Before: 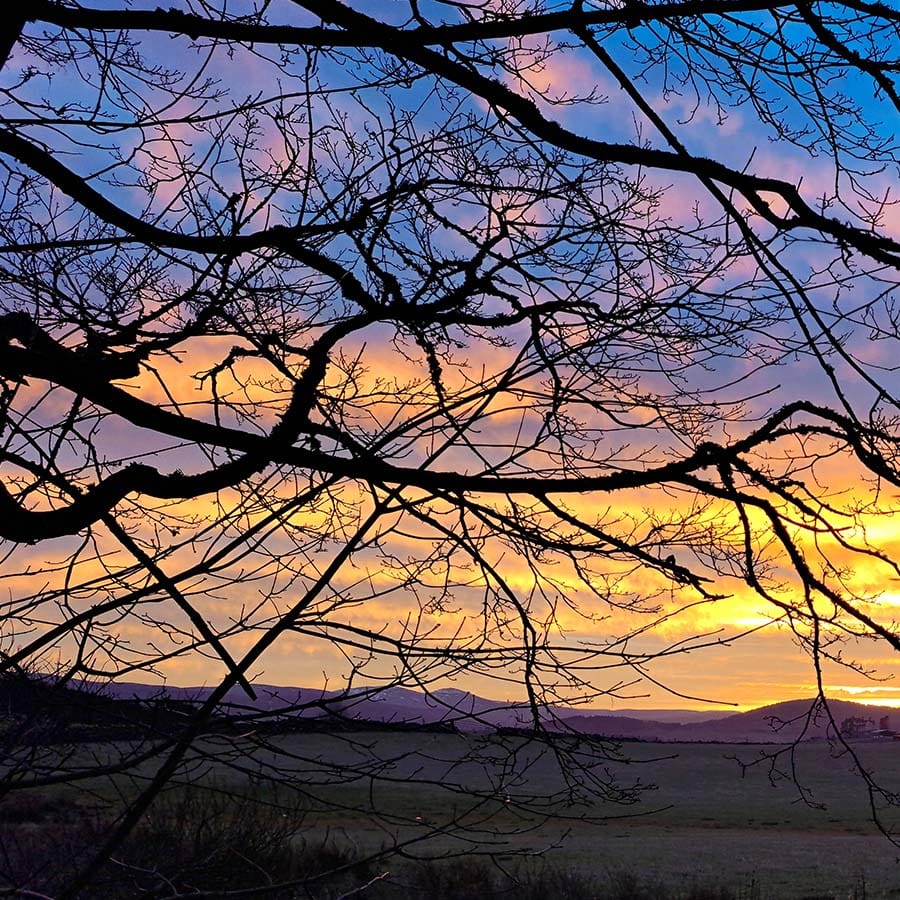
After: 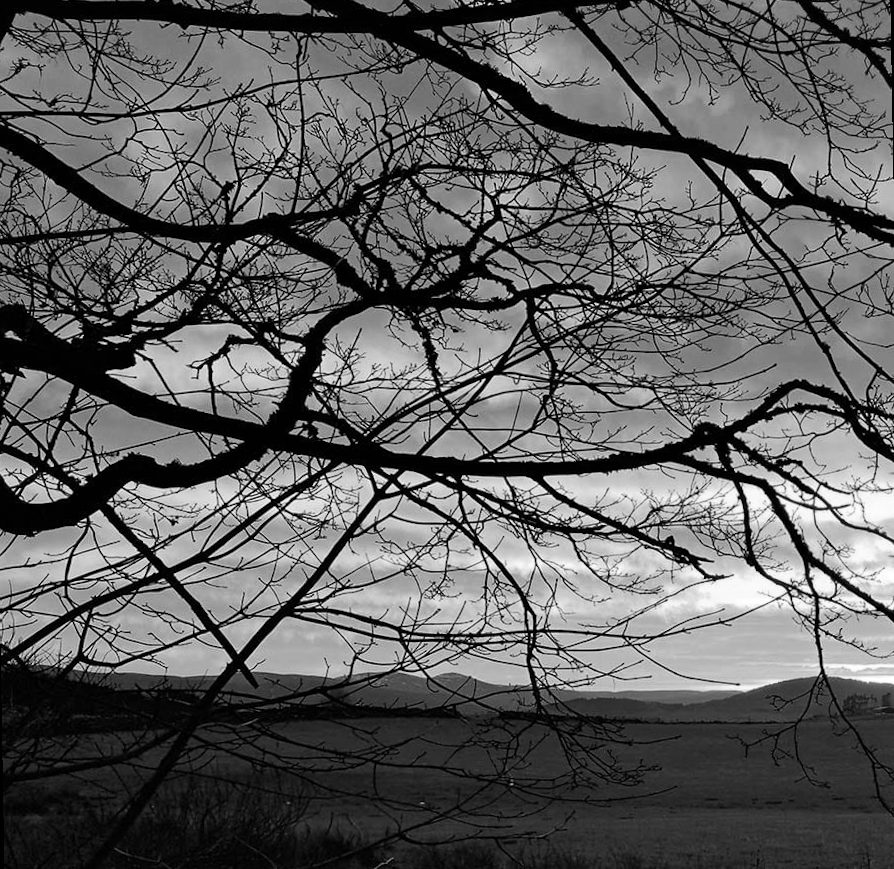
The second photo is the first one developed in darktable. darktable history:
rotate and perspective: rotation -1°, crop left 0.011, crop right 0.989, crop top 0.025, crop bottom 0.975
contrast brightness saturation: saturation -1
